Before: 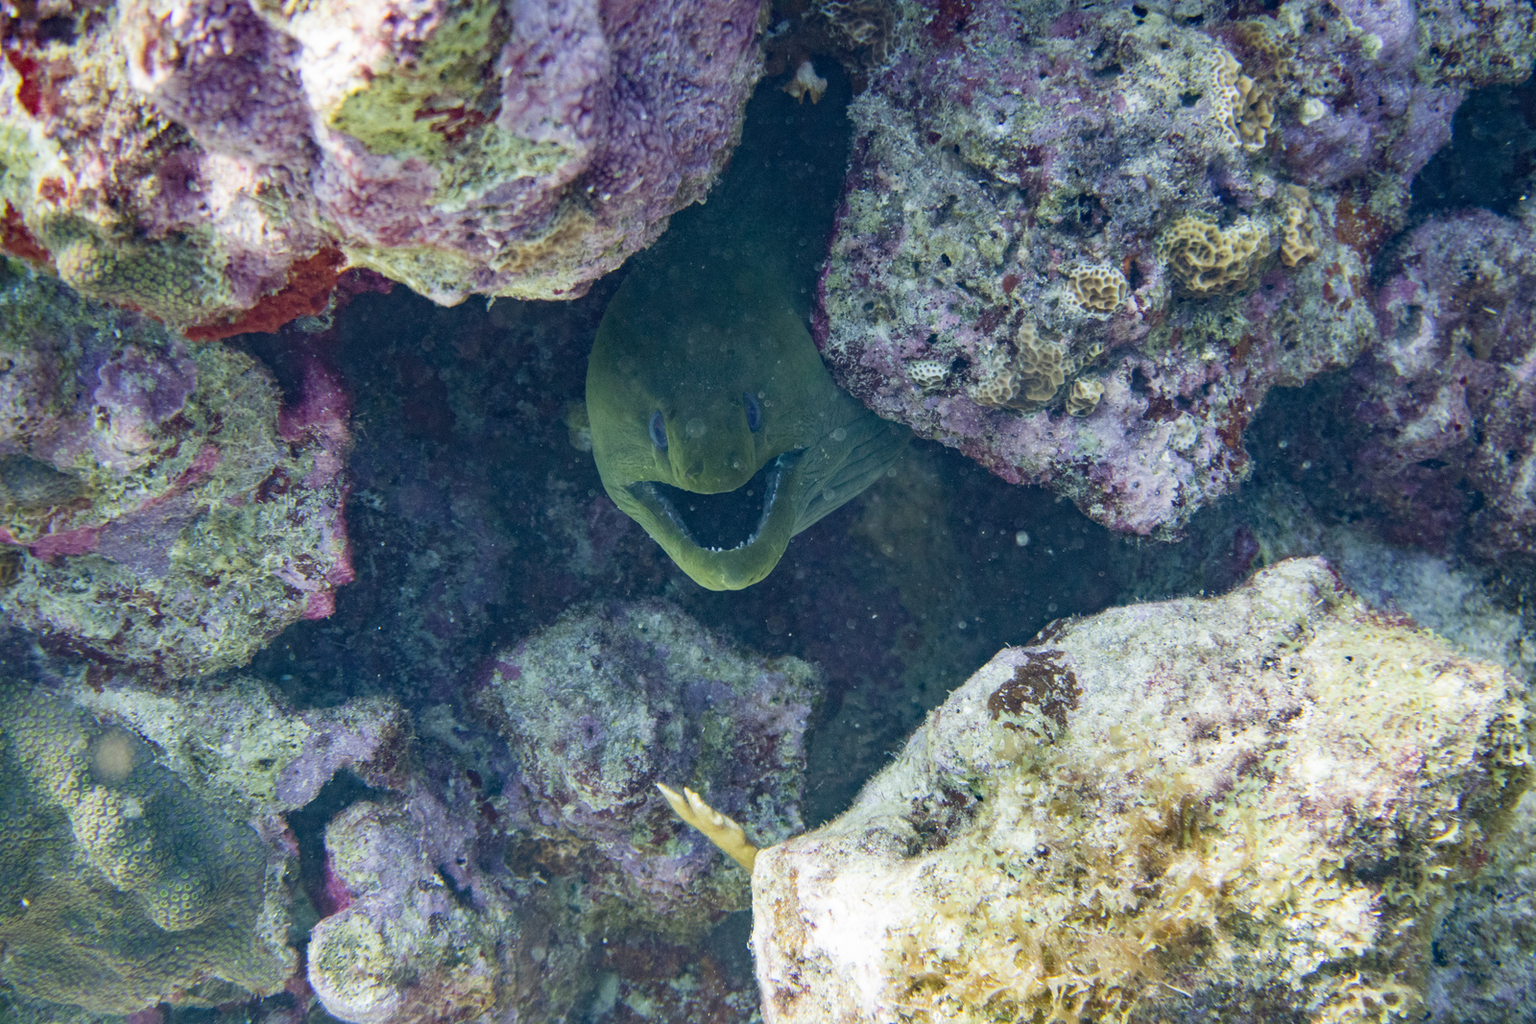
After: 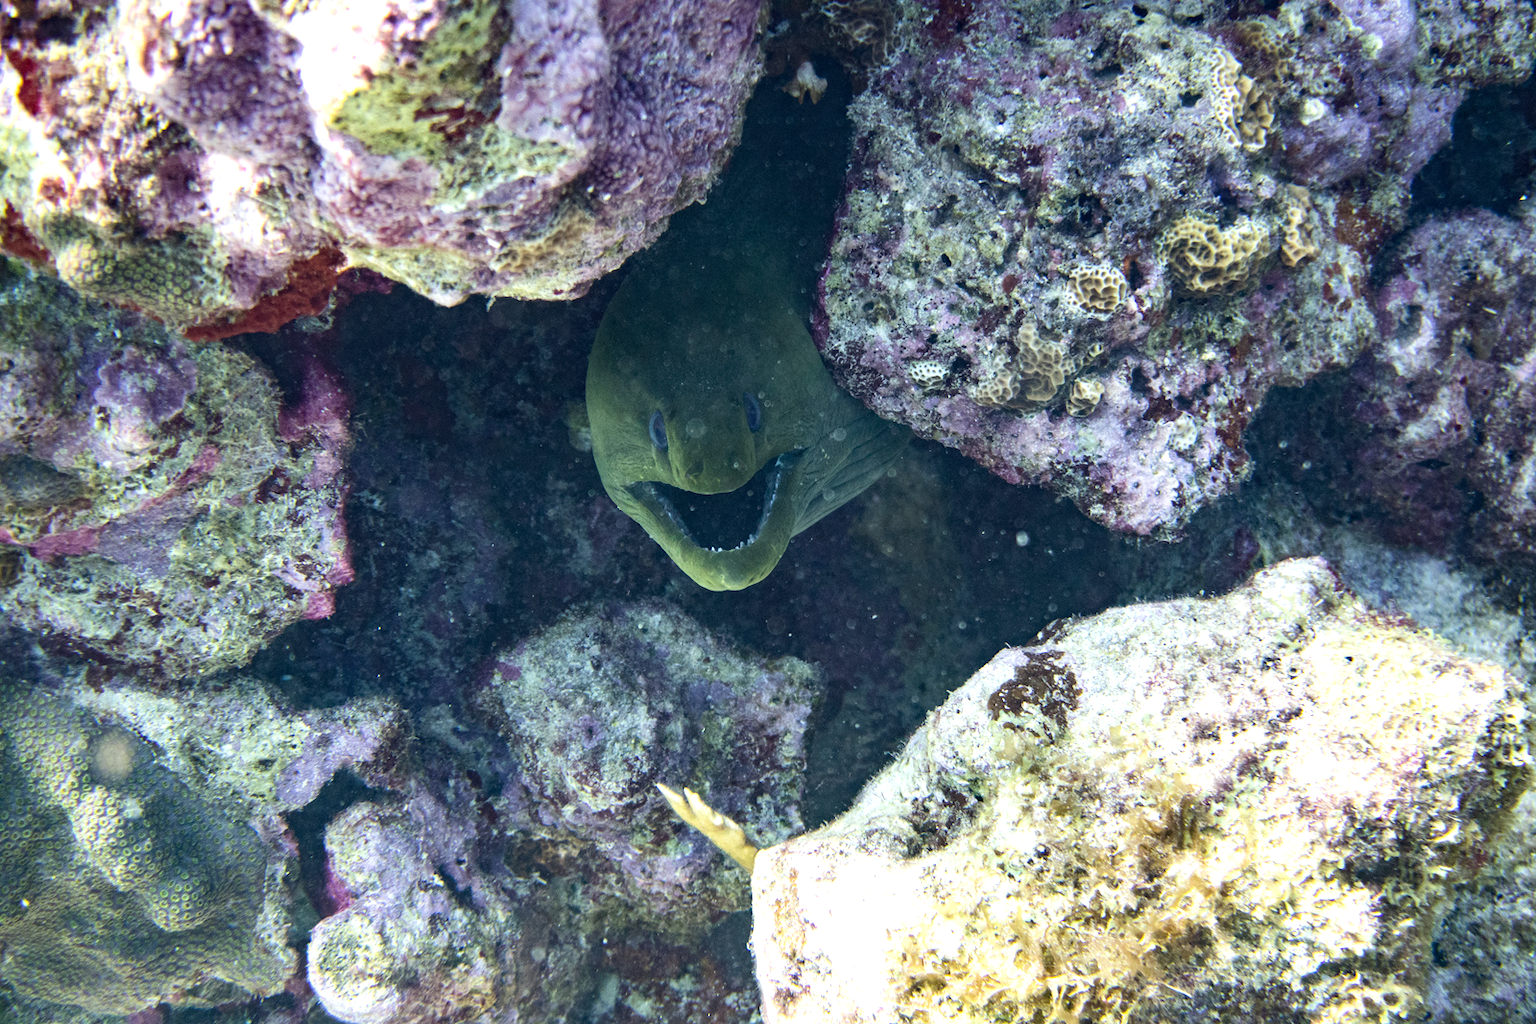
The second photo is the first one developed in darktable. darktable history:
tone equalizer: -8 EV -0.774 EV, -7 EV -0.708 EV, -6 EV -0.575 EV, -5 EV -0.364 EV, -3 EV 0.368 EV, -2 EV 0.6 EV, -1 EV 0.698 EV, +0 EV 0.751 EV, edges refinement/feathering 500, mask exposure compensation -1.57 EV, preserve details no
